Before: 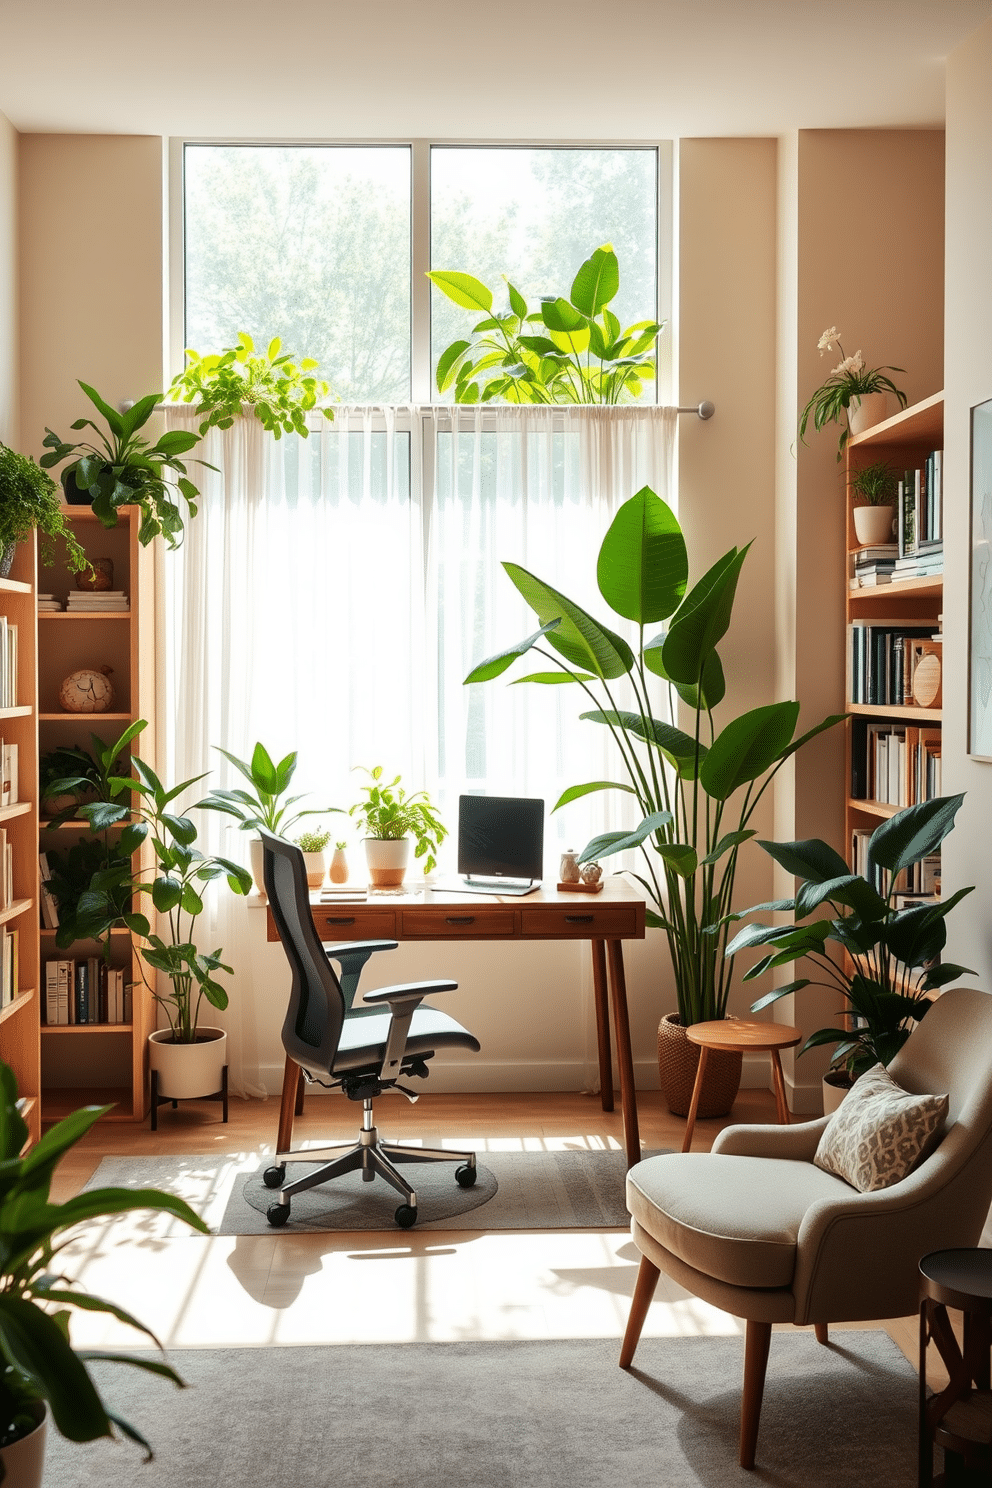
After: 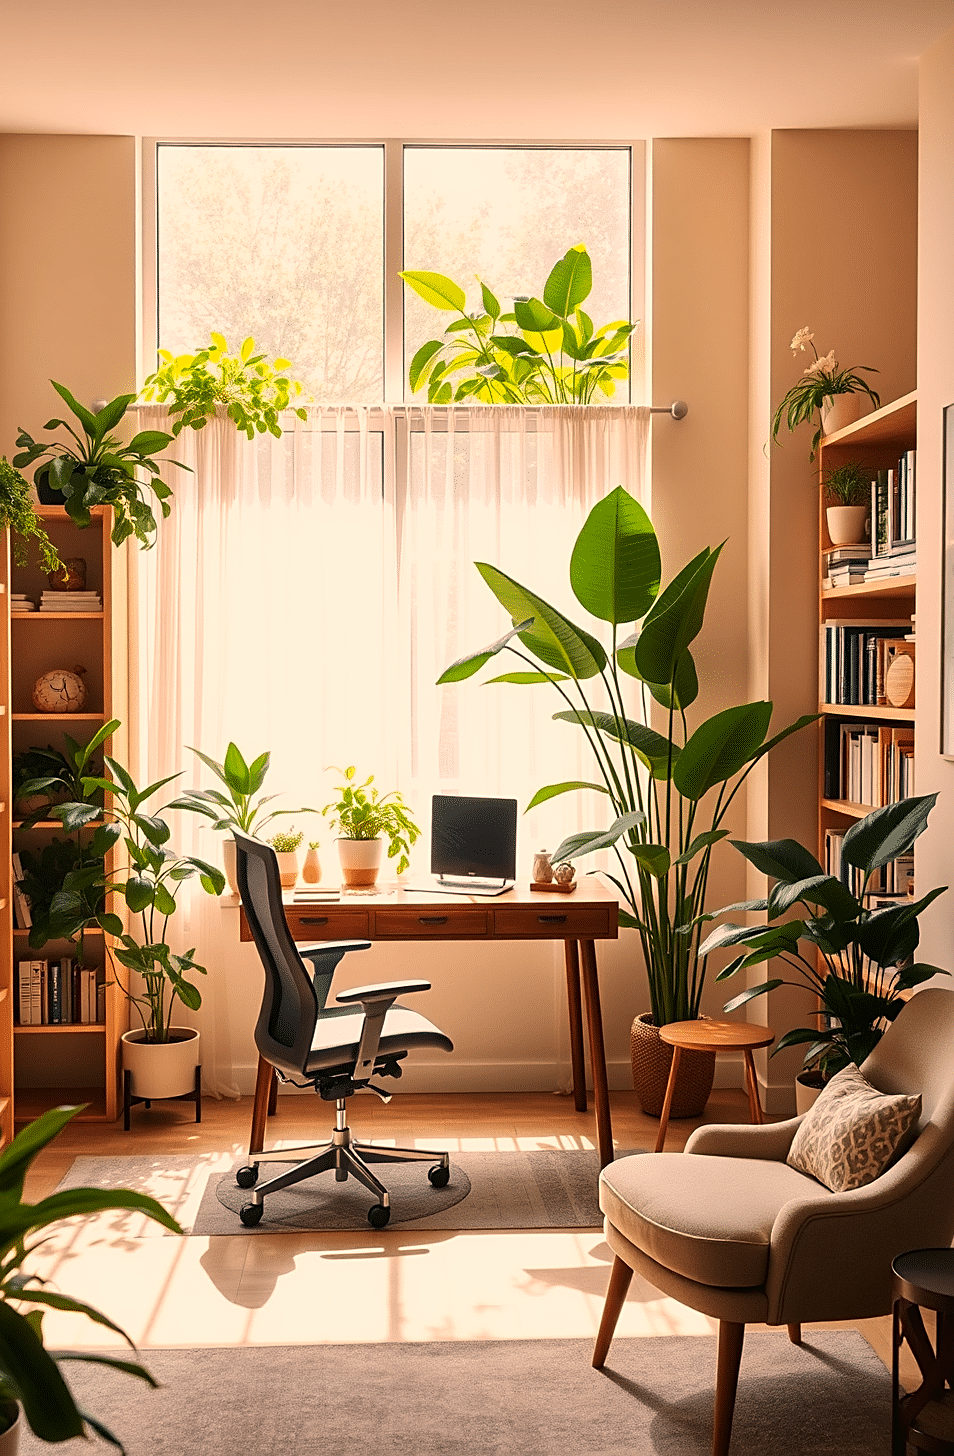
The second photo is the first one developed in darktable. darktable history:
crop and rotate: left 2.741%, right 1.053%, bottom 2.117%
sharpen: amount 0.497
color correction: highlights a* 17.69, highlights b* 18.88
